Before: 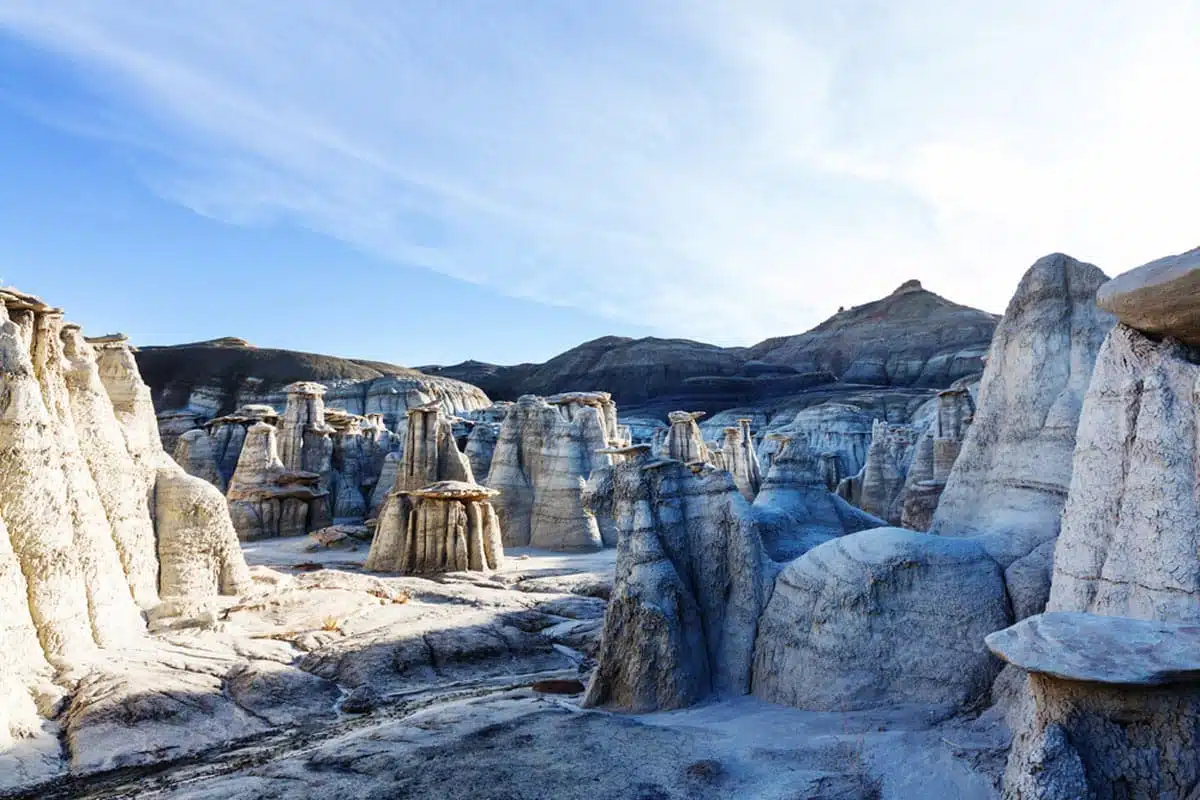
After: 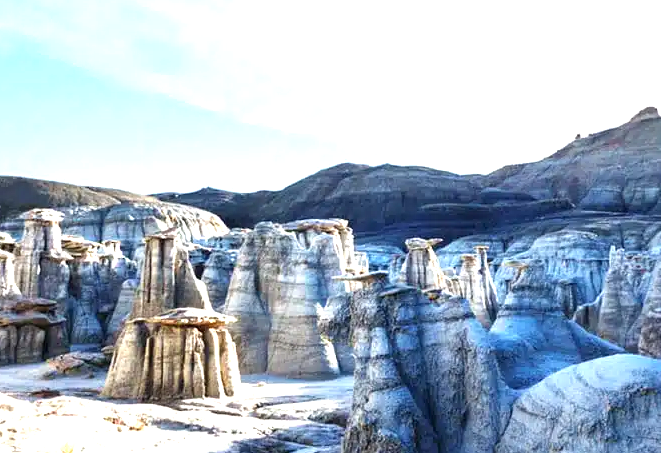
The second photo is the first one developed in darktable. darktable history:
exposure: black level correction 0, exposure 1 EV, compensate highlight preservation false
crop and rotate: left 21.955%, top 21.668%, right 22.931%, bottom 21.63%
